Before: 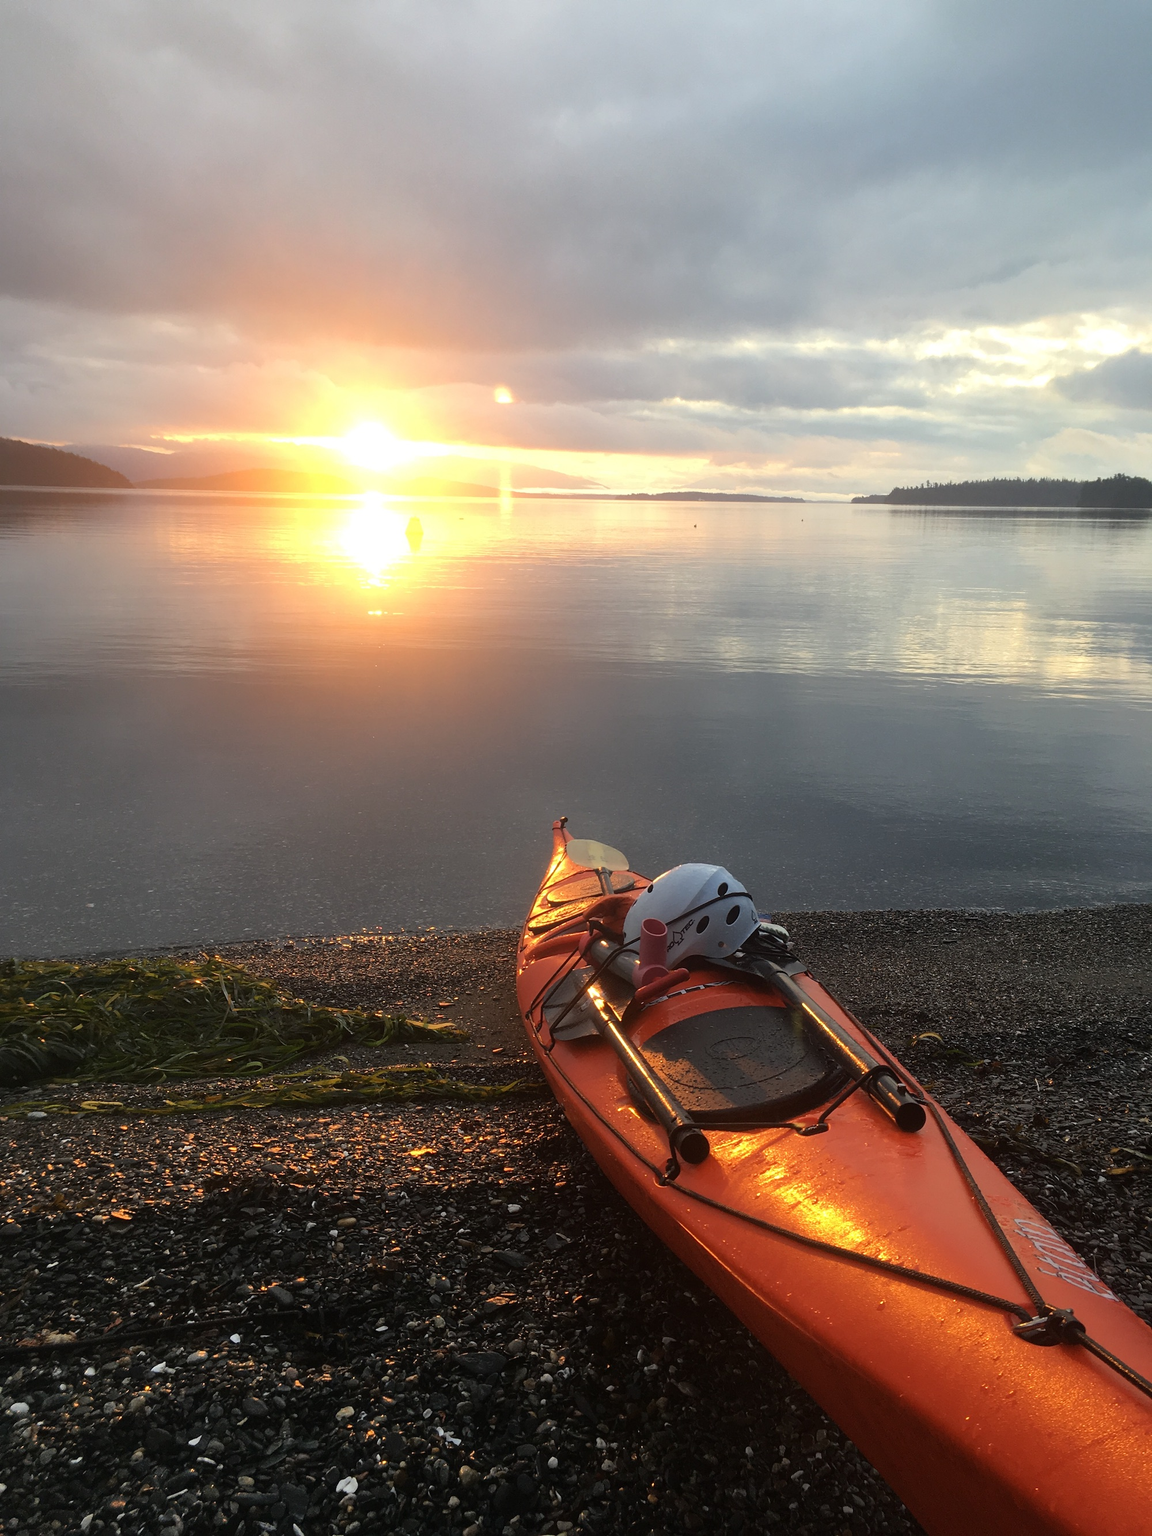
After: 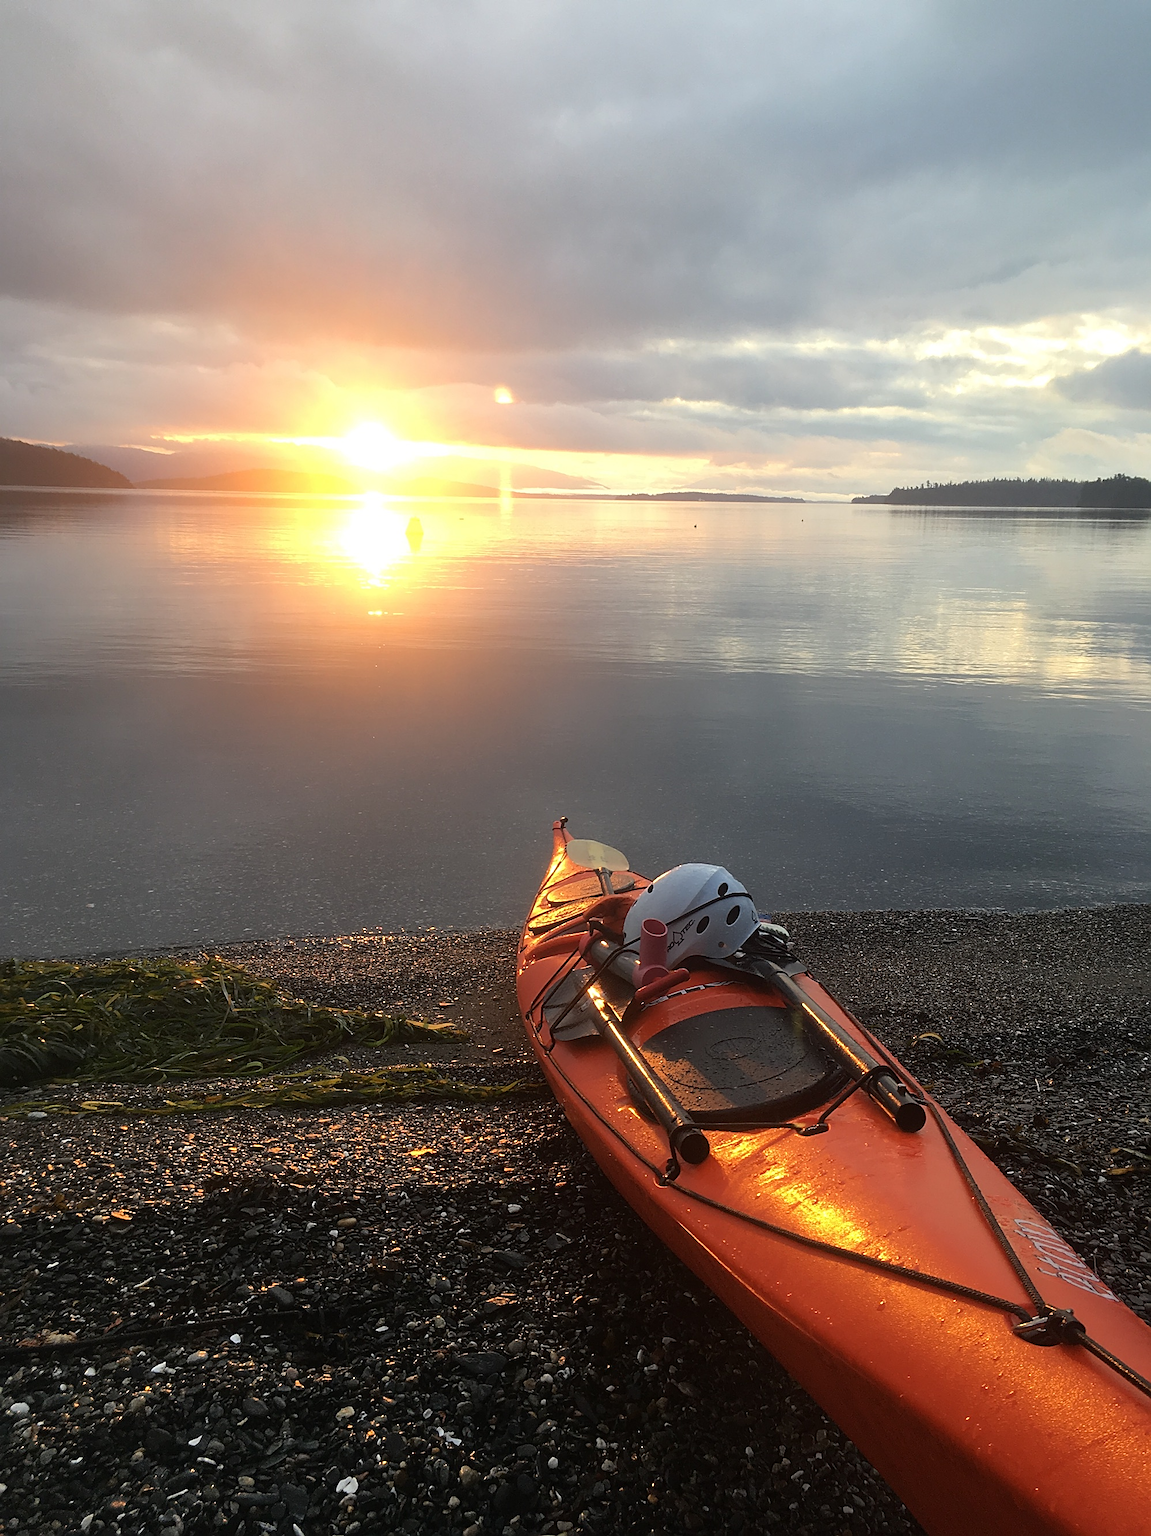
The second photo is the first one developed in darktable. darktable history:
sharpen: amount 0.58
